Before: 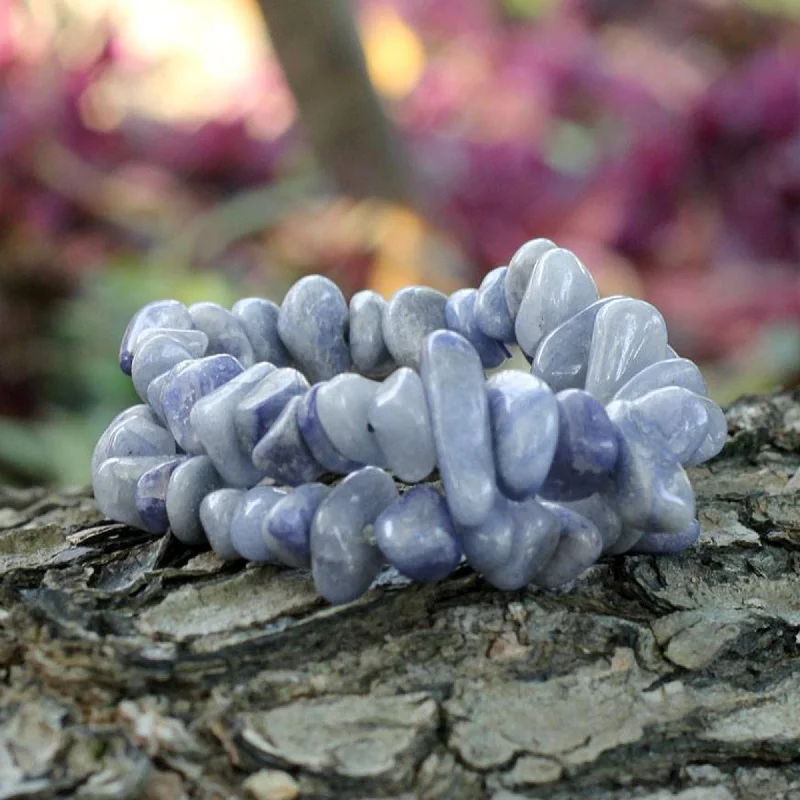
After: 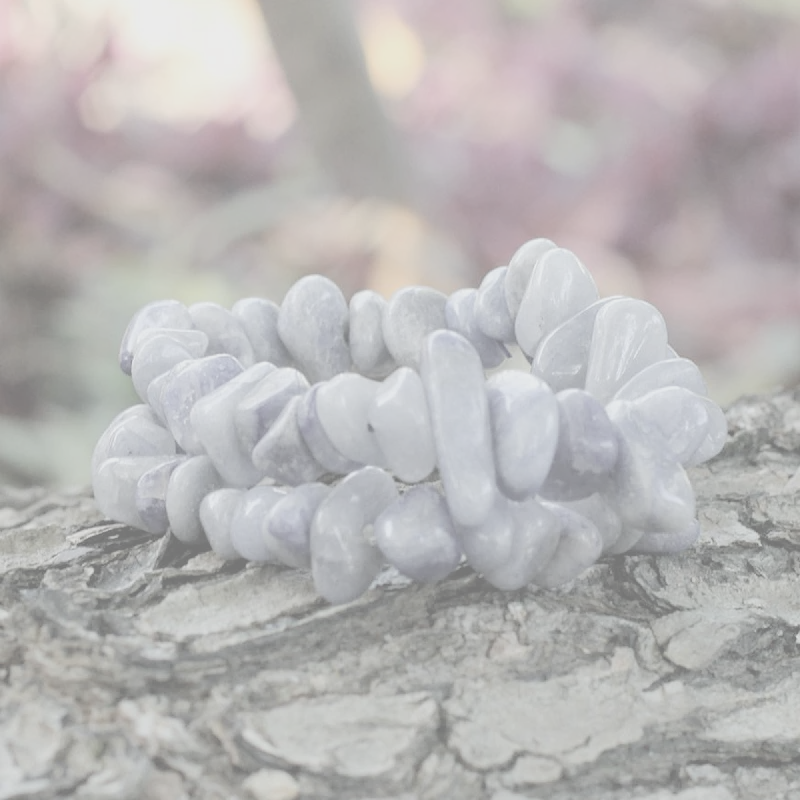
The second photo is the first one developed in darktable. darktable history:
contrast brightness saturation: contrast -0.337, brightness 0.76, saturation -0.769
